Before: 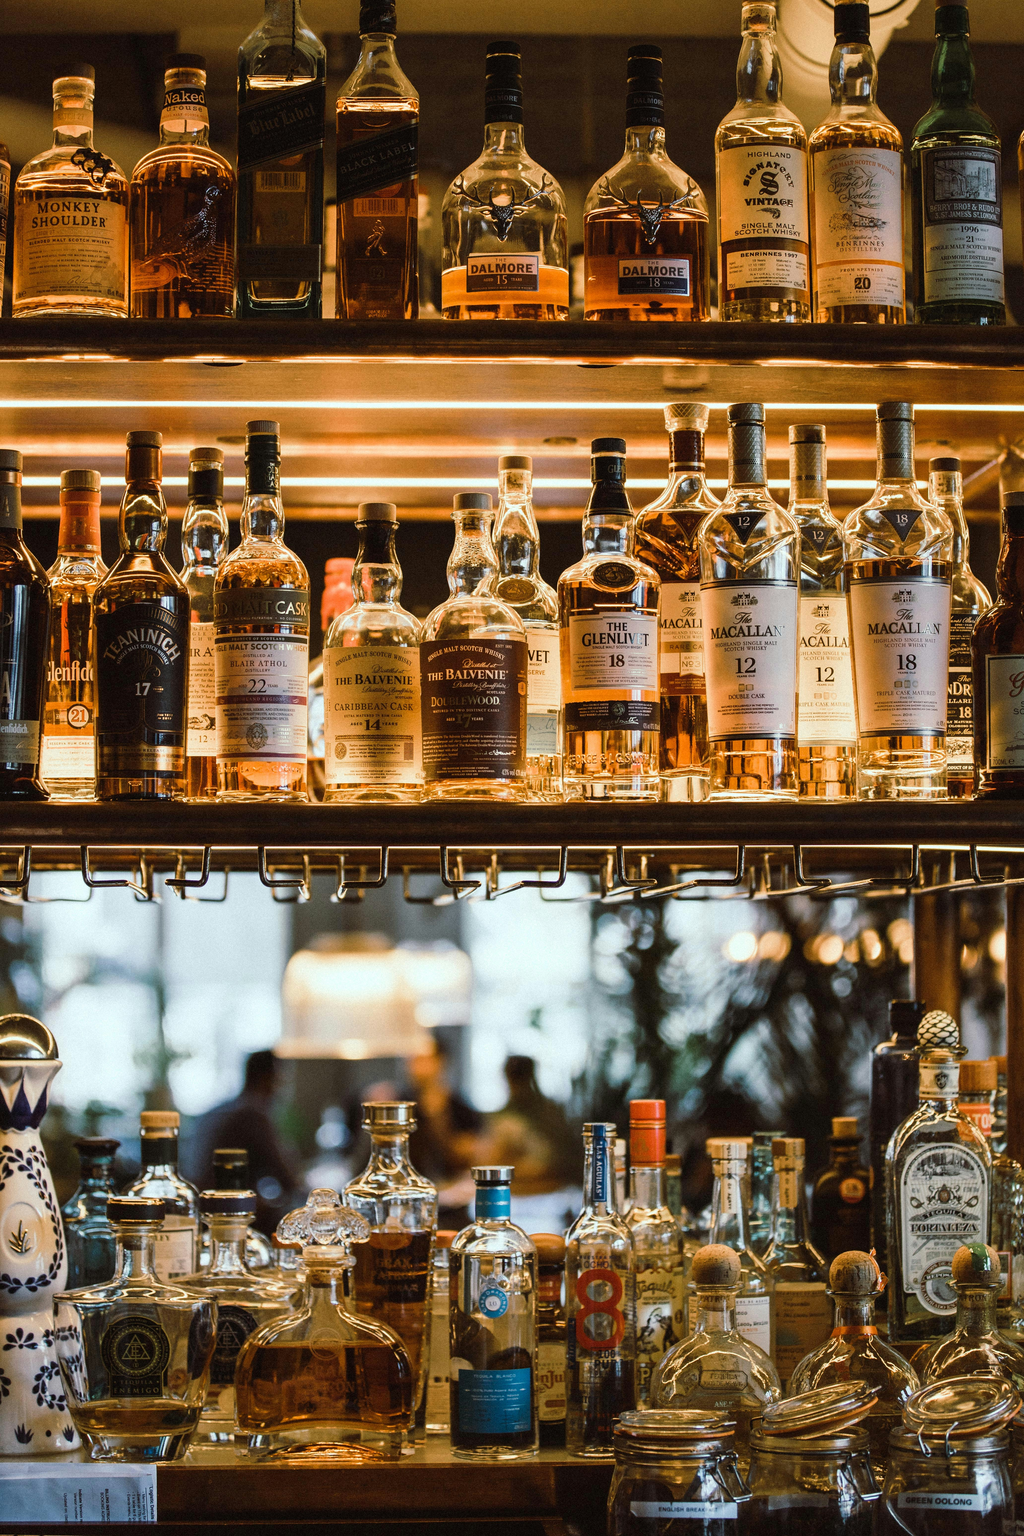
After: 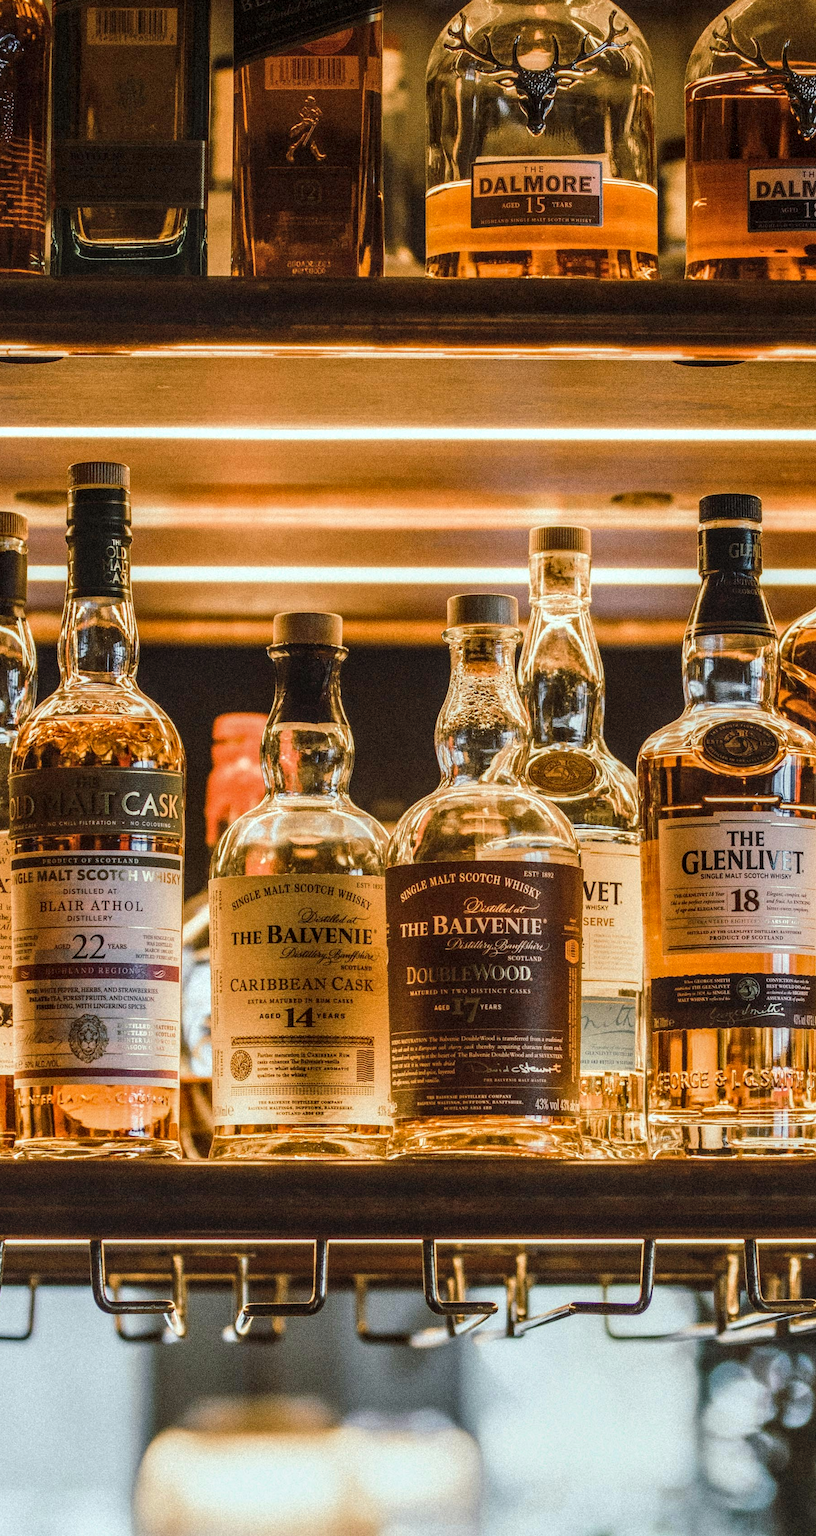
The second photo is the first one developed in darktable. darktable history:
local contrast: highlights 1%, shadows 7%, detail 133%
crop: left 20.396%, top 10.911%, right 35.894%, bottom 34.306%
